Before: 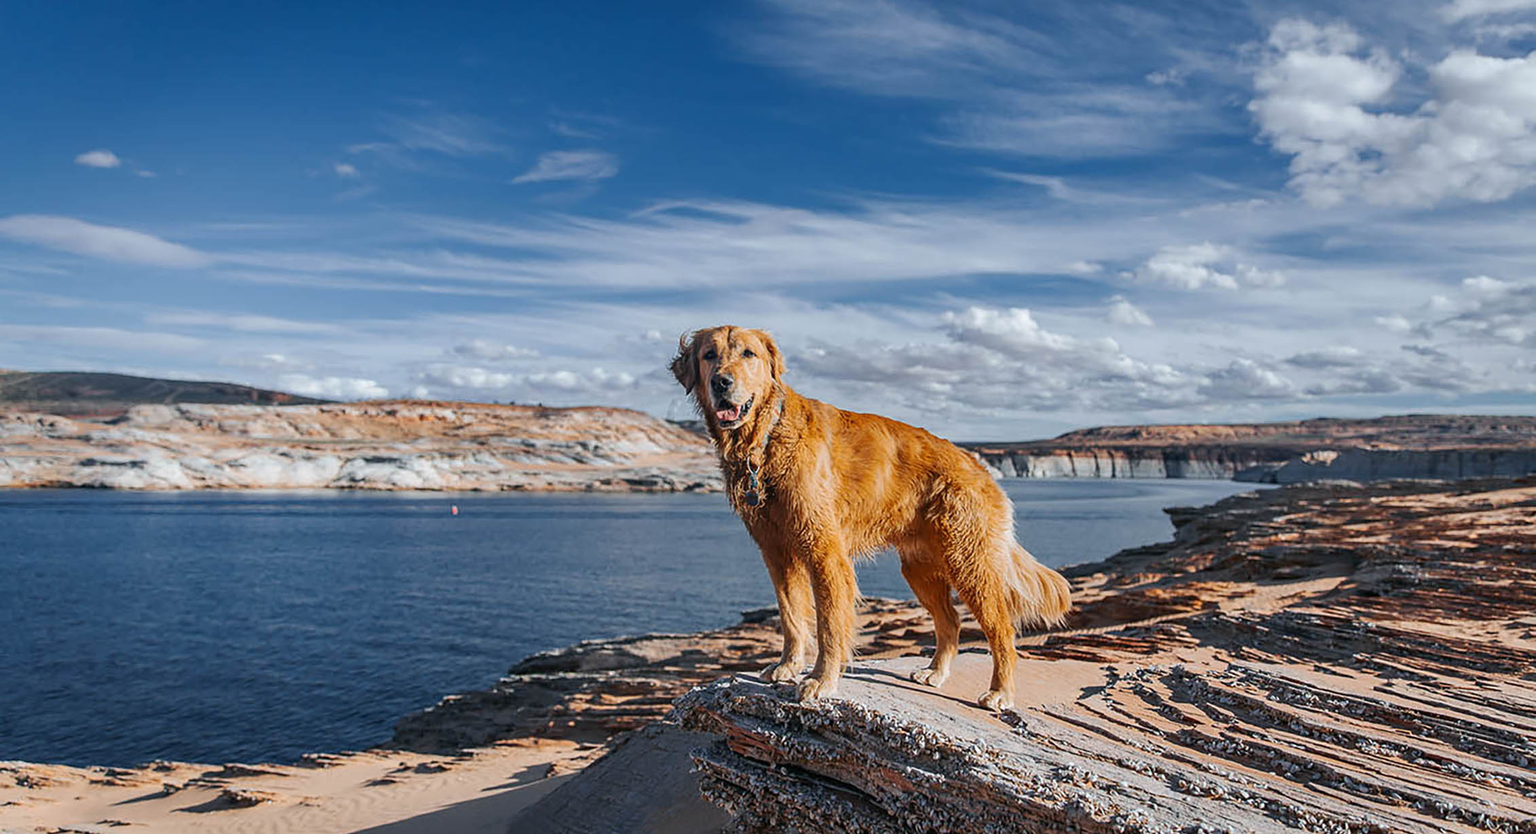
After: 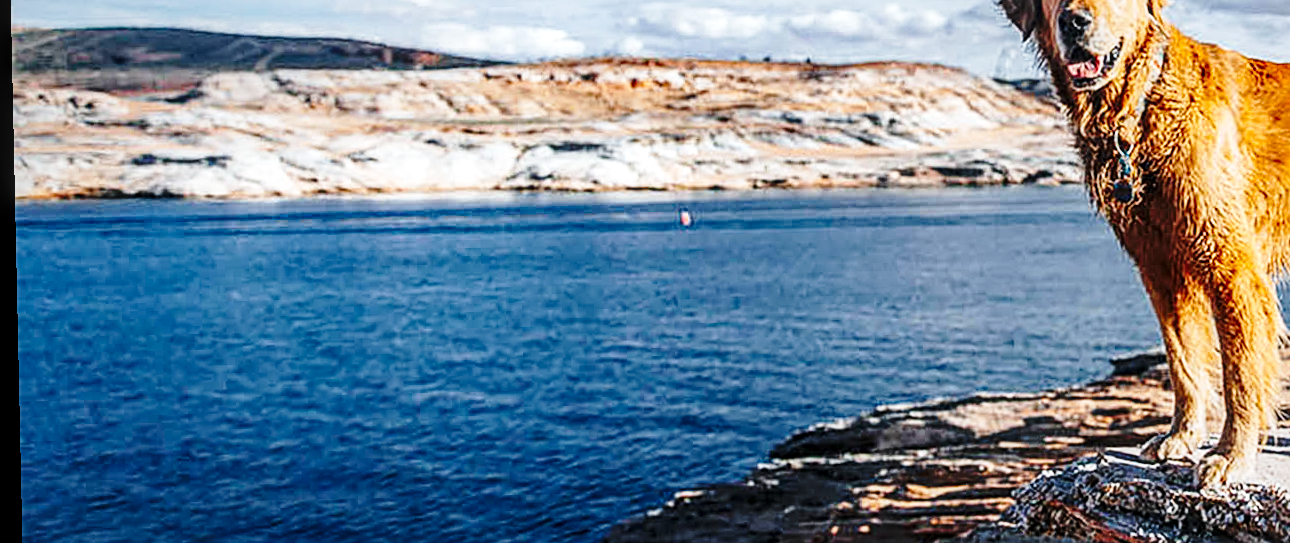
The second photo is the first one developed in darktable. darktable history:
base curve: curves: ch0 [(0, 0) (0.04, 0.03) (0.133, 0.232) (0.448, 0.748) (0.843, 0.968) (1, 1)], preserve colors none
crop: top 44.483%, right 43.593%, bottom 12.892%
local contrast: detail 130%
rotate and perspective: rotation -1.24°, automatic cropping off
levels: mode automatic
sharpen: radius 2.167, amount 0.381, threshold 0
